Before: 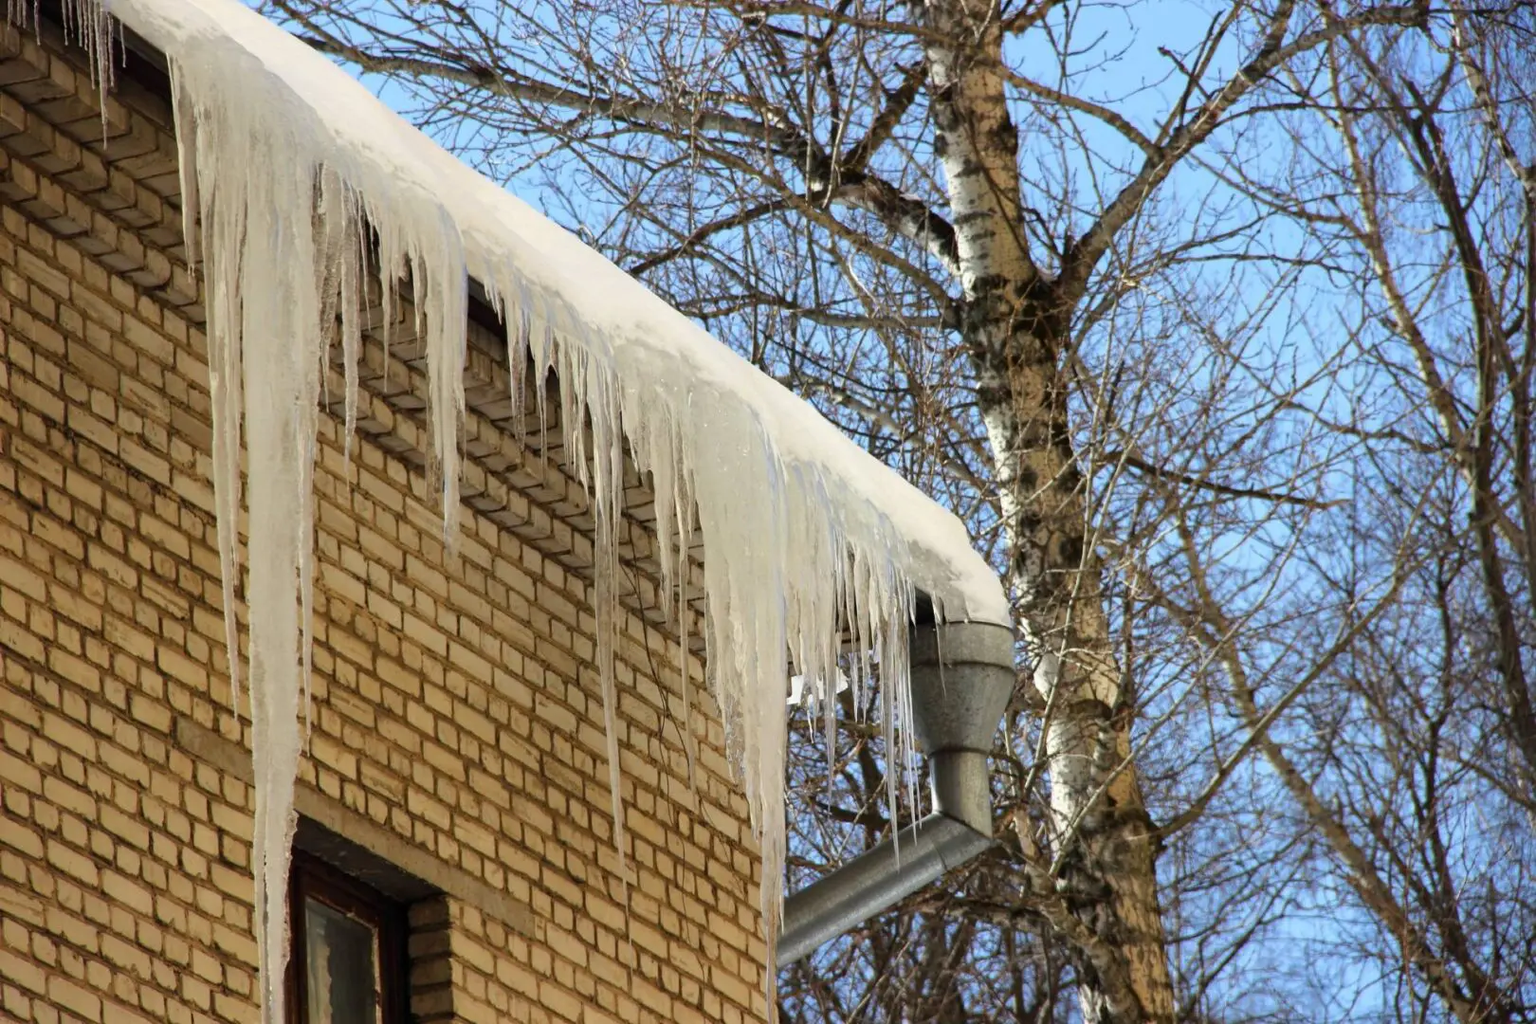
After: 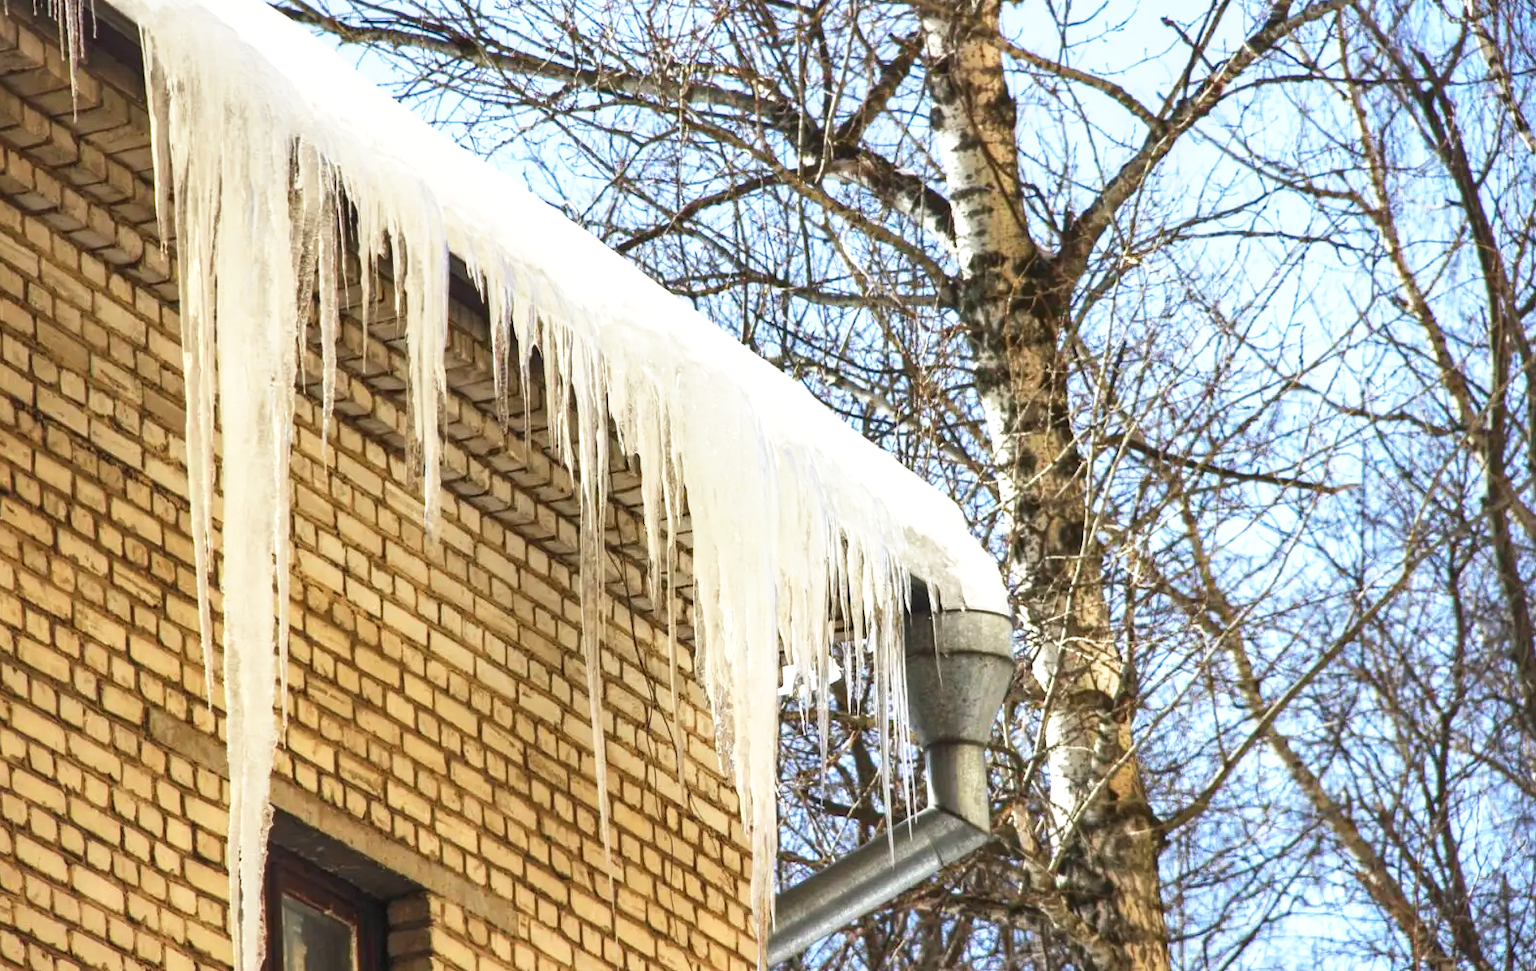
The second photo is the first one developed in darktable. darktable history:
shadows and highlights: shadows 31.91, highlights -32.22, soften with gaussian
exposure: black level correction -0.002, exposure 0.712 EV, compensate exposure bias true, compensate highlight preservation false
tone equalizer: -8 EV 0.243 EV, -7 EV 0.431 EV, -6 EV 0.443 EV, -5 EV 0.288 EV, -3 EV -0.267 EV, -2 EV -0.436 EV, -1 EV -0.437 EV, +0 EV -0.271 EV
base curve: curves: ch0 [(0, 0) (0.557, 0.834) (1, 1)], preserve colors none
crop: left 2.147%, top 3.031%, right 0.837%, bottom 4.884%
local contrast: on, module defaults
